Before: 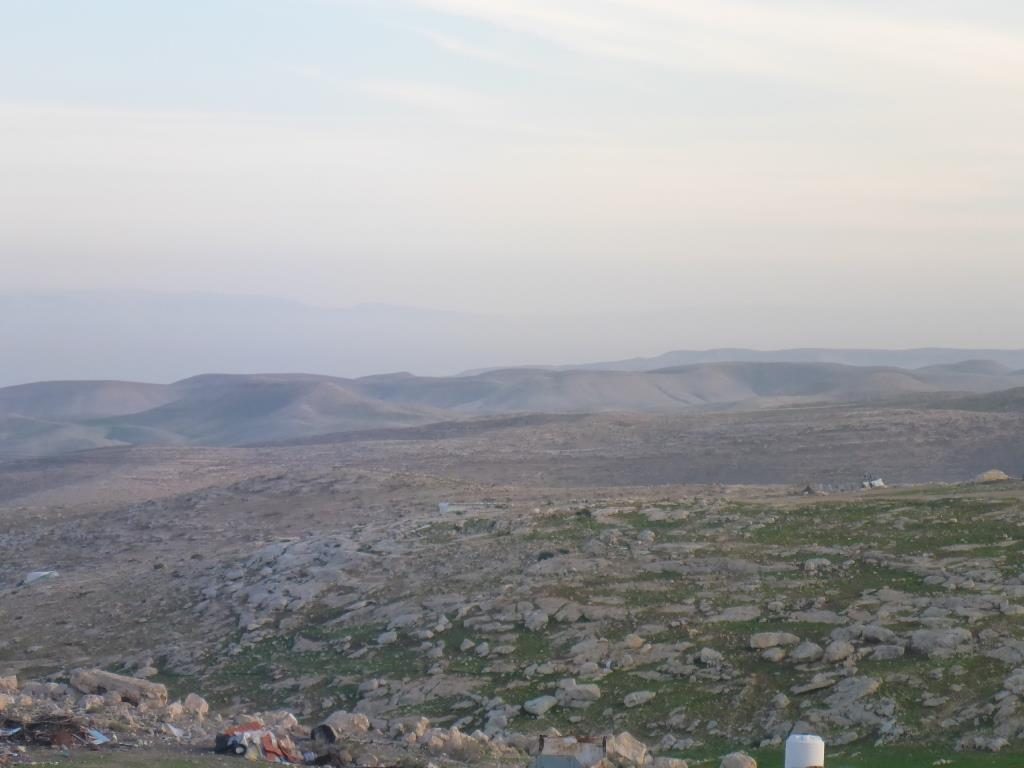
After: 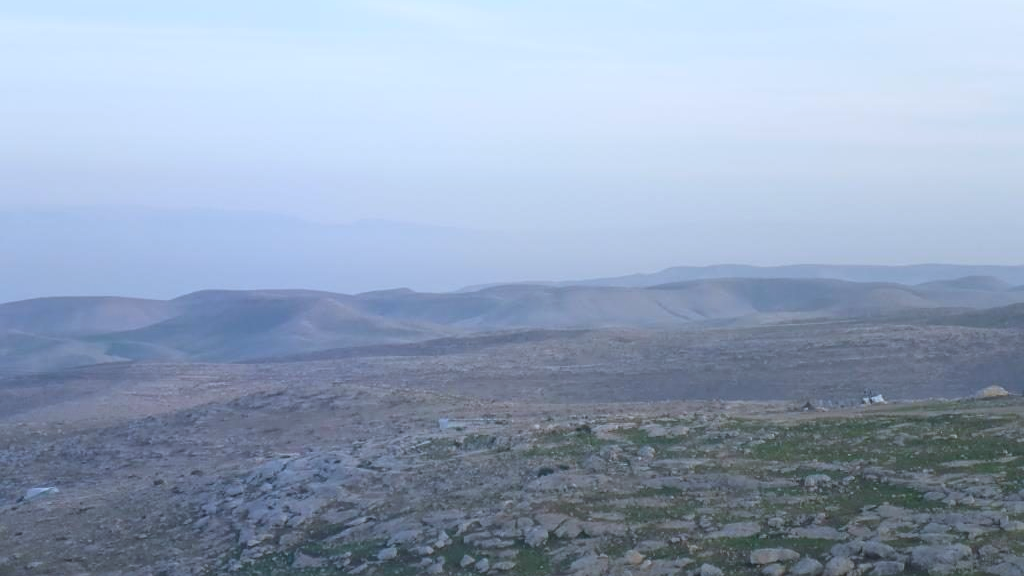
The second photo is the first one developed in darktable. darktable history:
crop: top 11.038%, bottom 13.962%
color calibration: x 0.38, y 0.39, temperature 4086.04 K
sharpen: amount 0.2
